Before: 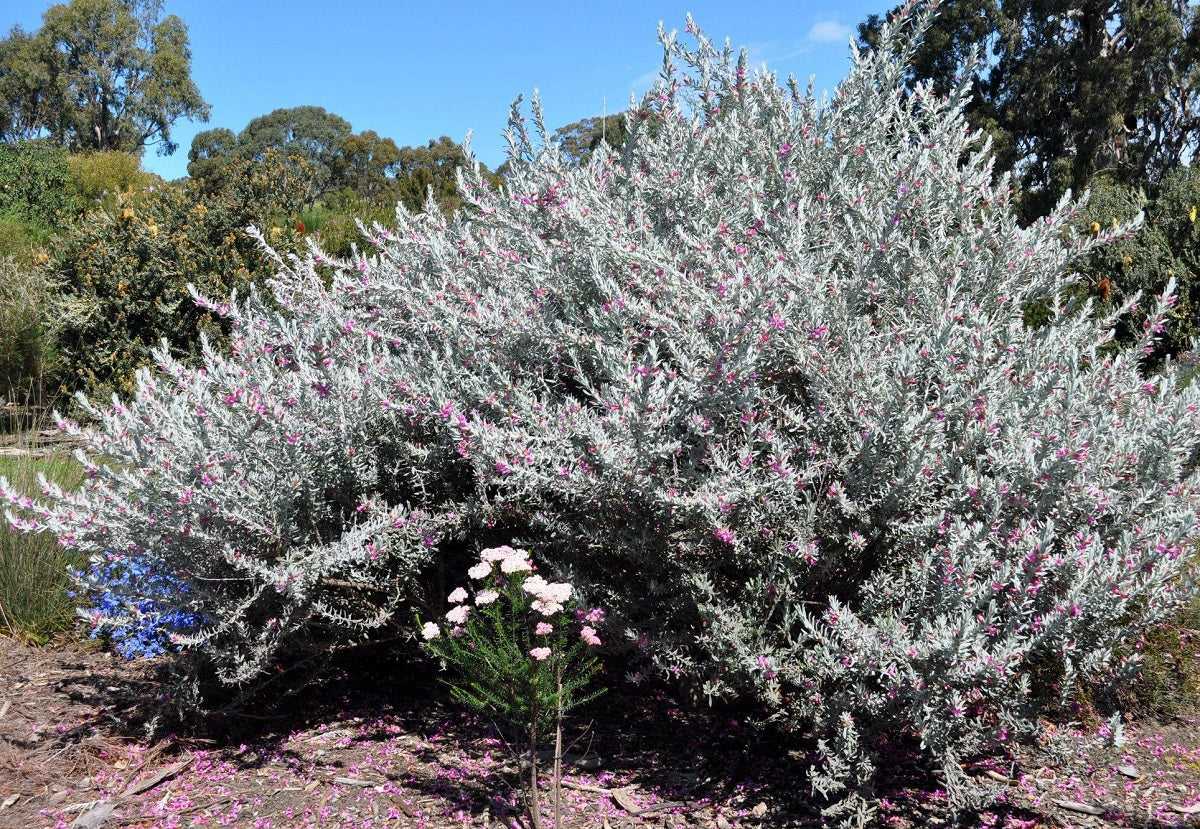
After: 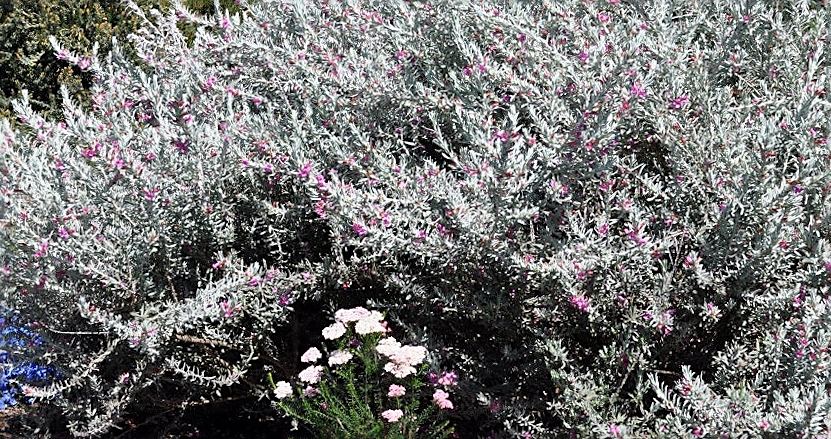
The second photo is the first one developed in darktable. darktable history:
crop: left 11.123%, top 27.61%, right 18.3%, bottom 17.034%
sharpen: on, module defaults
rotate and perspective: rotation 1.57°, crop left 0.018, crop right 0.982, crop top 0.039, crop bottom 0.961
